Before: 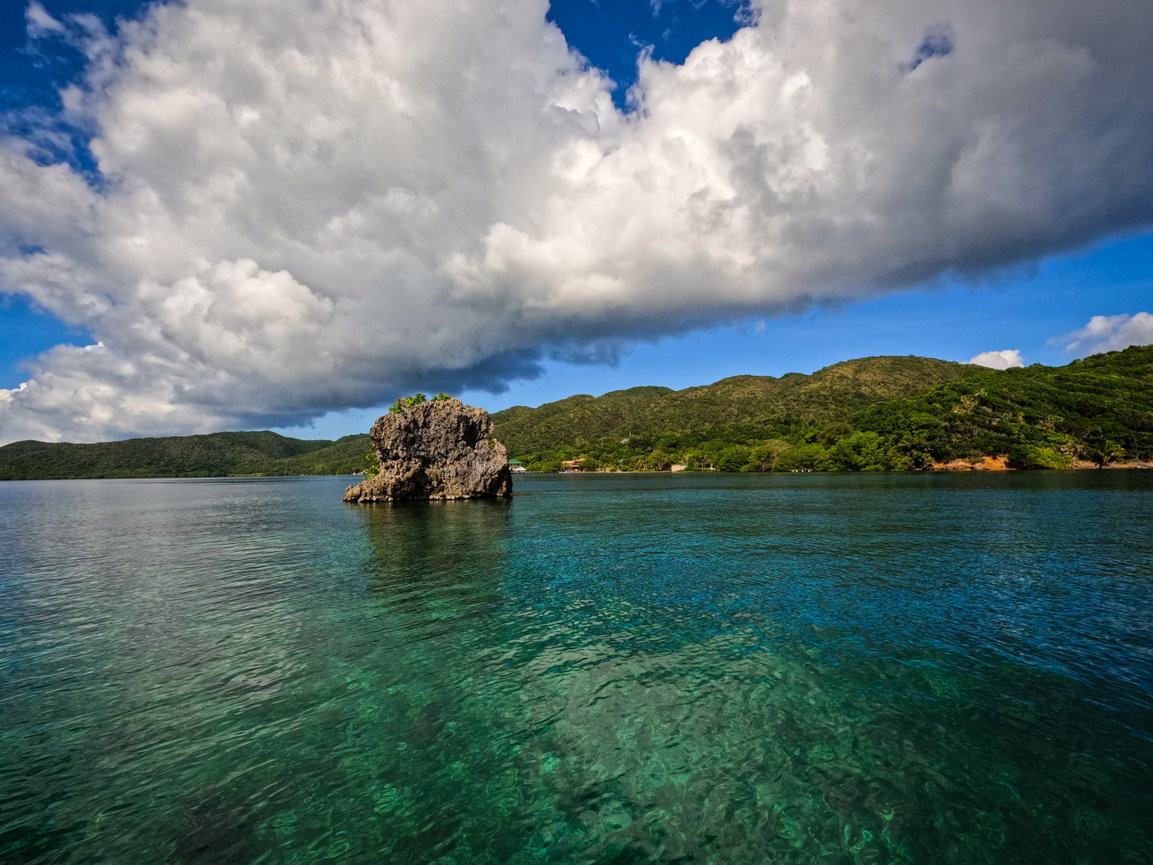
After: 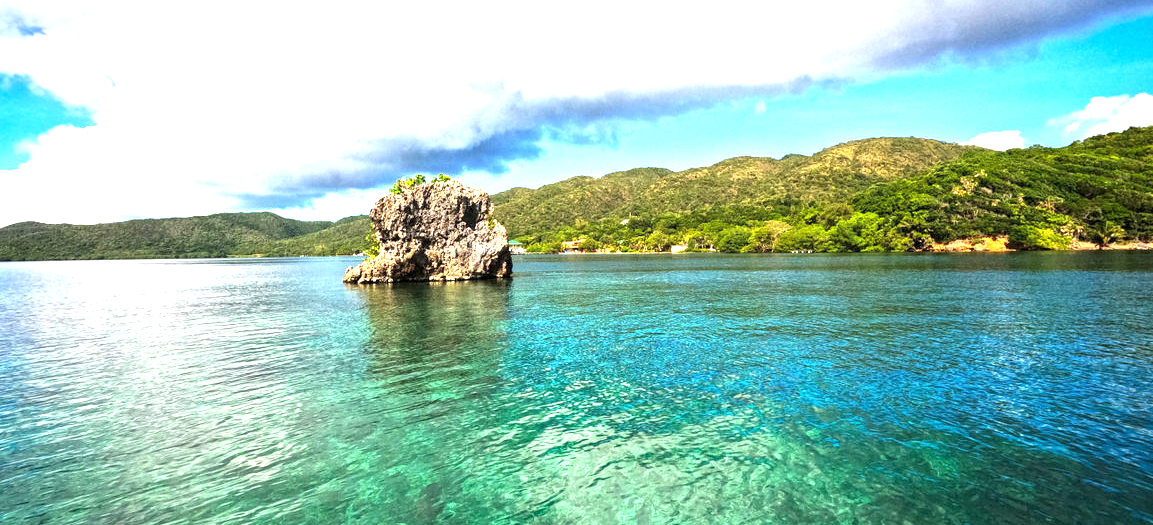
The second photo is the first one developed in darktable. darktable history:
exposure: exposure 2.25 EV, compensate highlight preservation false
crop and rotate: top 25.357%, bottom 13.942%
